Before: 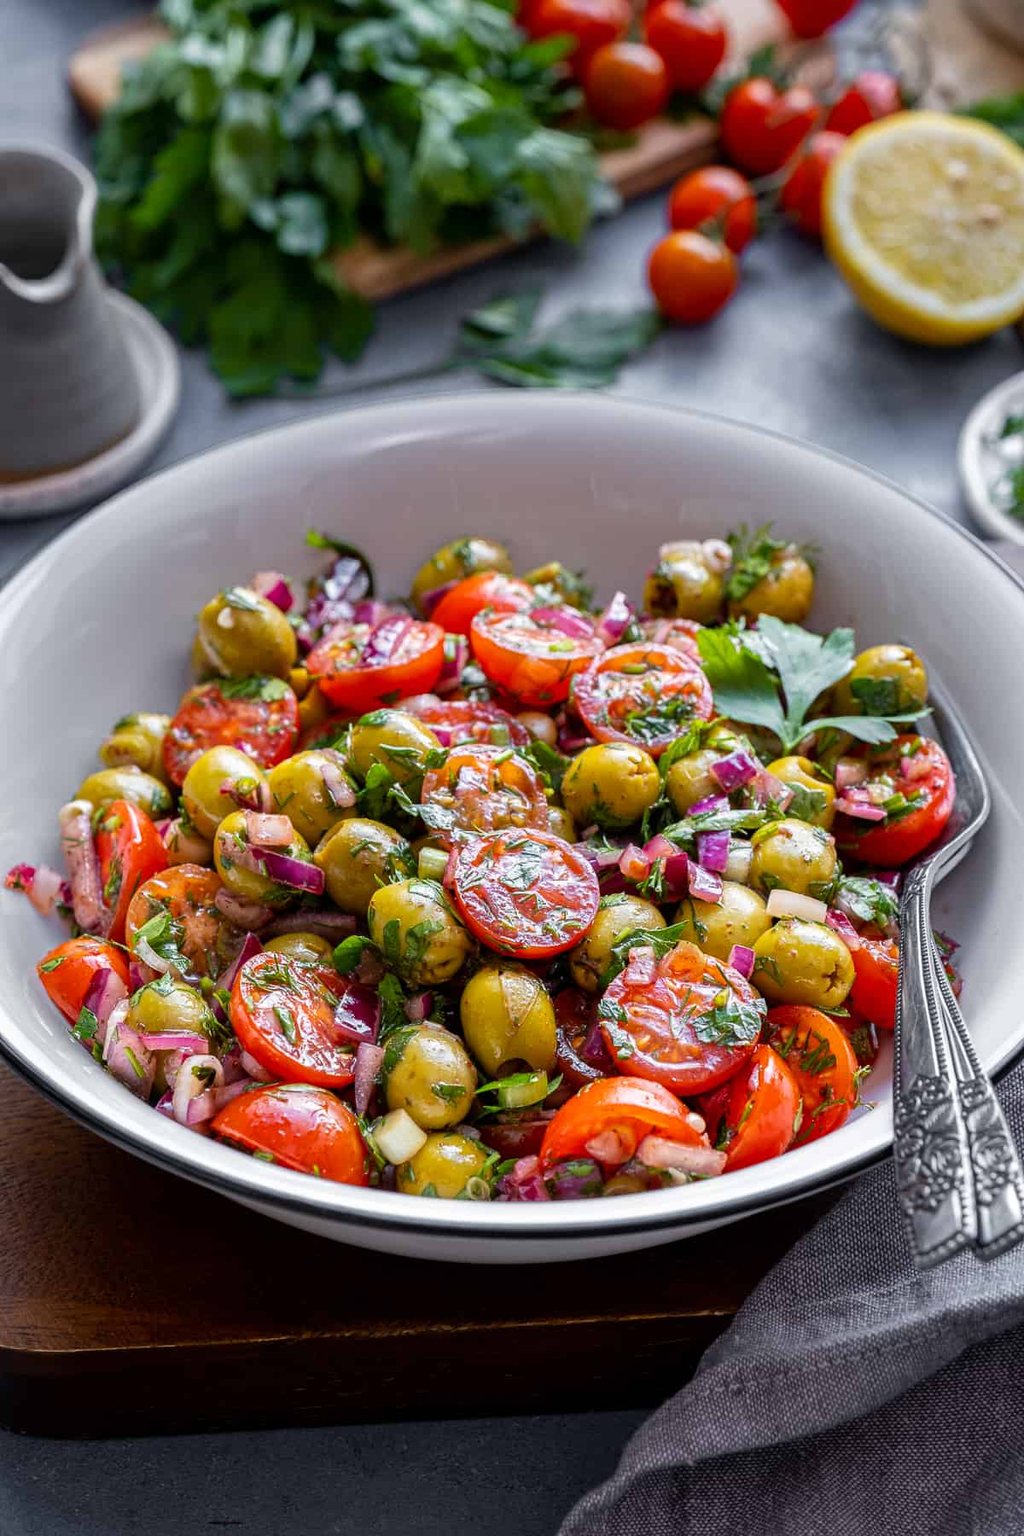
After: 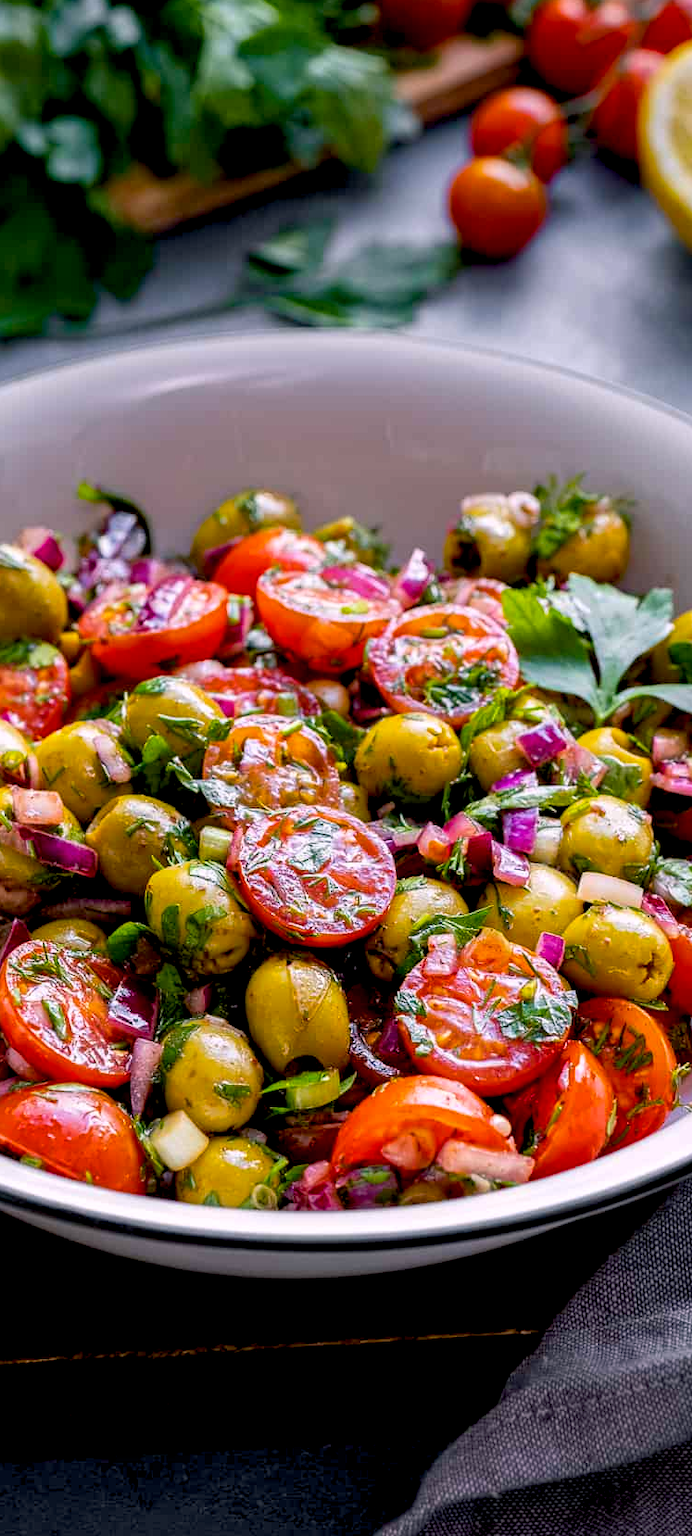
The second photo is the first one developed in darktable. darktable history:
color balance rgb: shadows lift › chroma 2%, shadows lift › hue 217.2°, power › chroma 0.25%, power › hue 60°, highlights gain › chroma 1.5%, highlights gain › hue 309.6°, global offset › luminance -0.25%, perceptual saturation grading › global saturation 15%, global vibrance 15%
exposure: black level correction 0.009, exposure 0.014 EV, compensate highlight preservation false
crop and rotate: left 22.918%, top 5.629%, right 14.711%, bottom 2.247%
